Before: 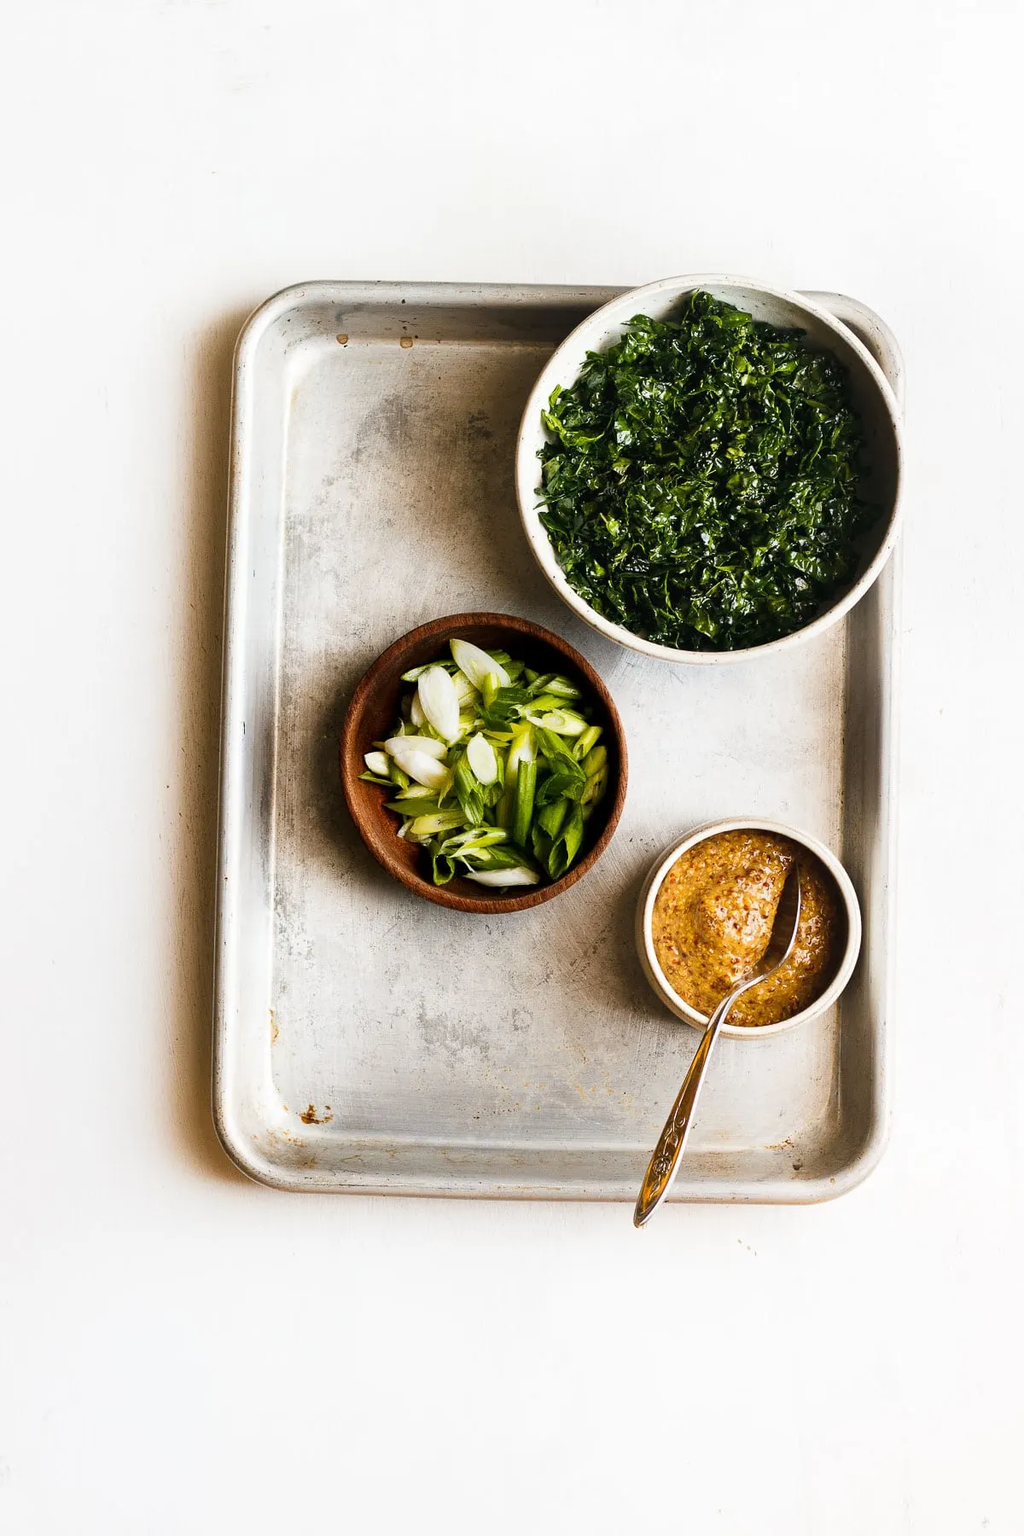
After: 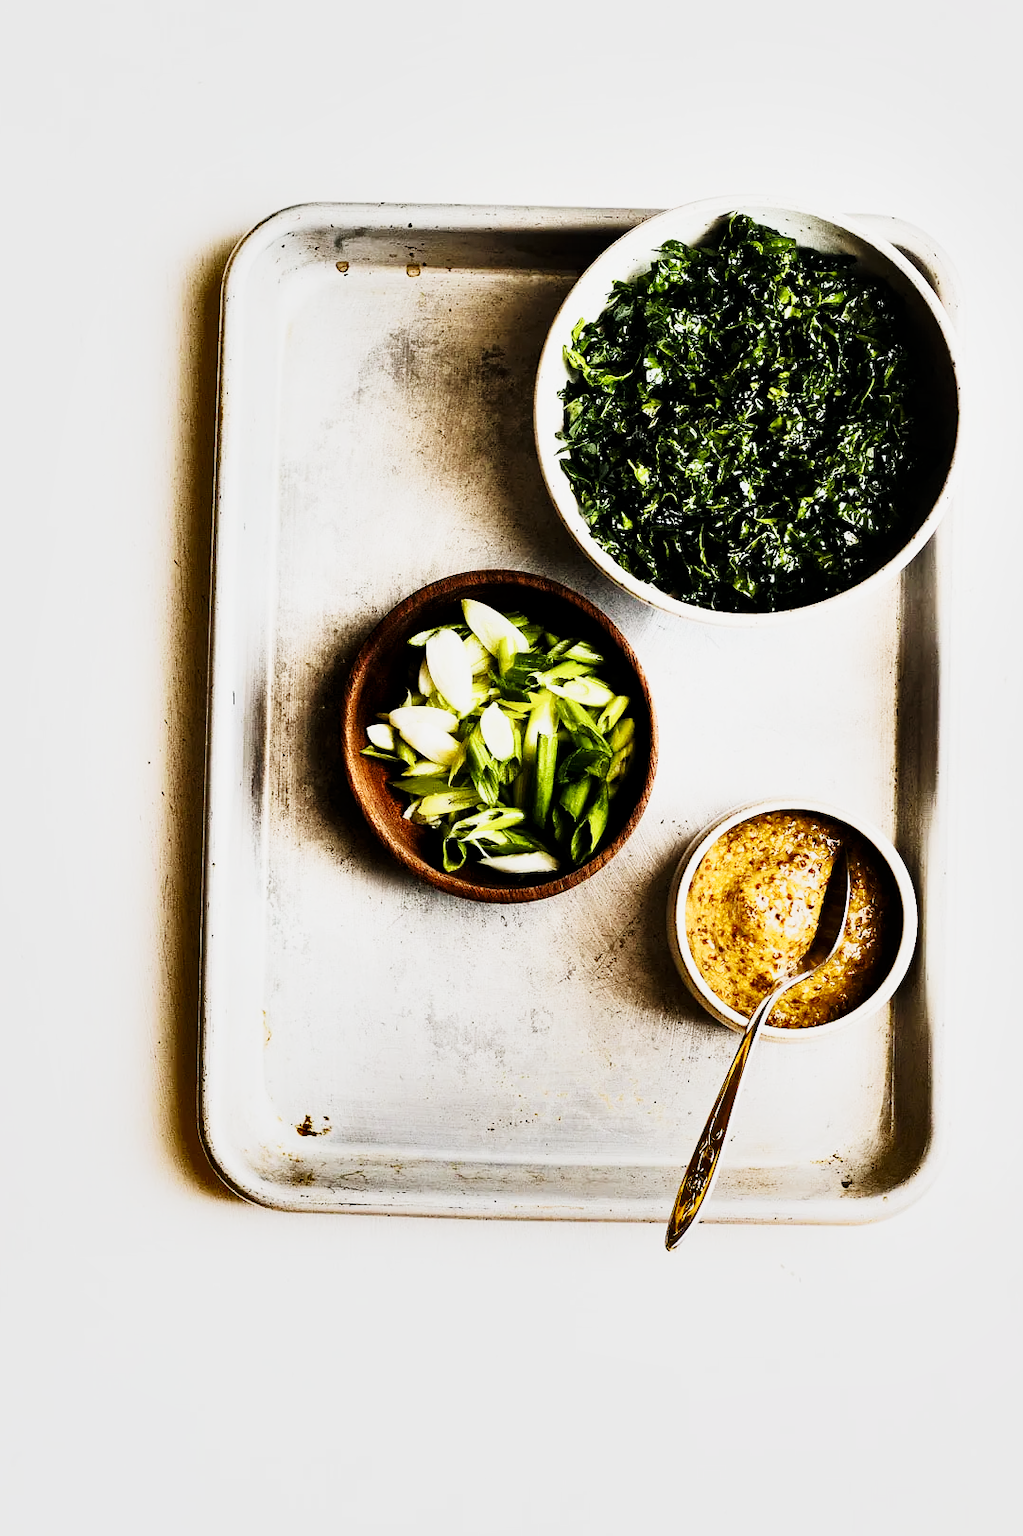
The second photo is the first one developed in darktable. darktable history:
crop: left 3.305%, top 6.436%, right 6.389%, bottom 3.258%
tone curve: curves: ch0 [(0, 0) (0.042, 0.01) (0.223, 0.123) (0.59, 0.574) (0.802, 0.868) (1, 1)], color space Lab, linked channels, preserve colors none
shadows and highlights: shadows 40, highlights -54, highlights color adjustment 46%, low approximation 0.01, soften with gaussian
sigmoid: contrast 1.7, skew -0.2, preserve hue 0%, red attenuation 0.1, red rotation 0.035, green attenuation 0.1, green rotation -0.017, blue attenuation 0.15, blue rotation -0.052, base primaries Rec2020
exposure: exposure 0.74 EV, compensate highlight preservation false
